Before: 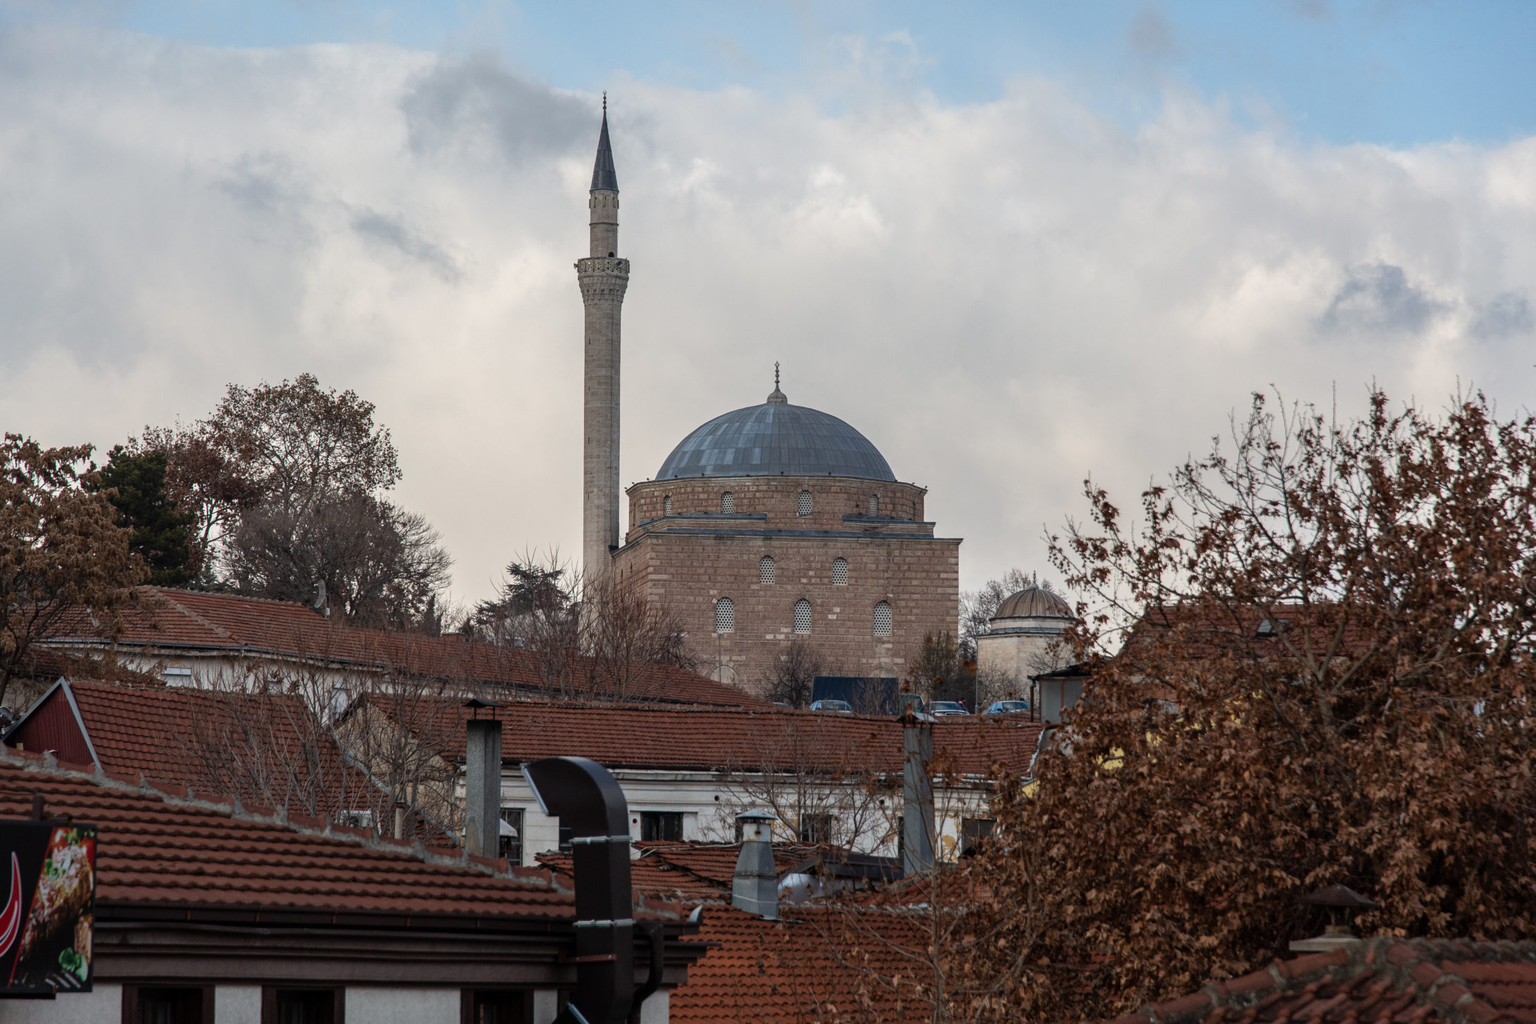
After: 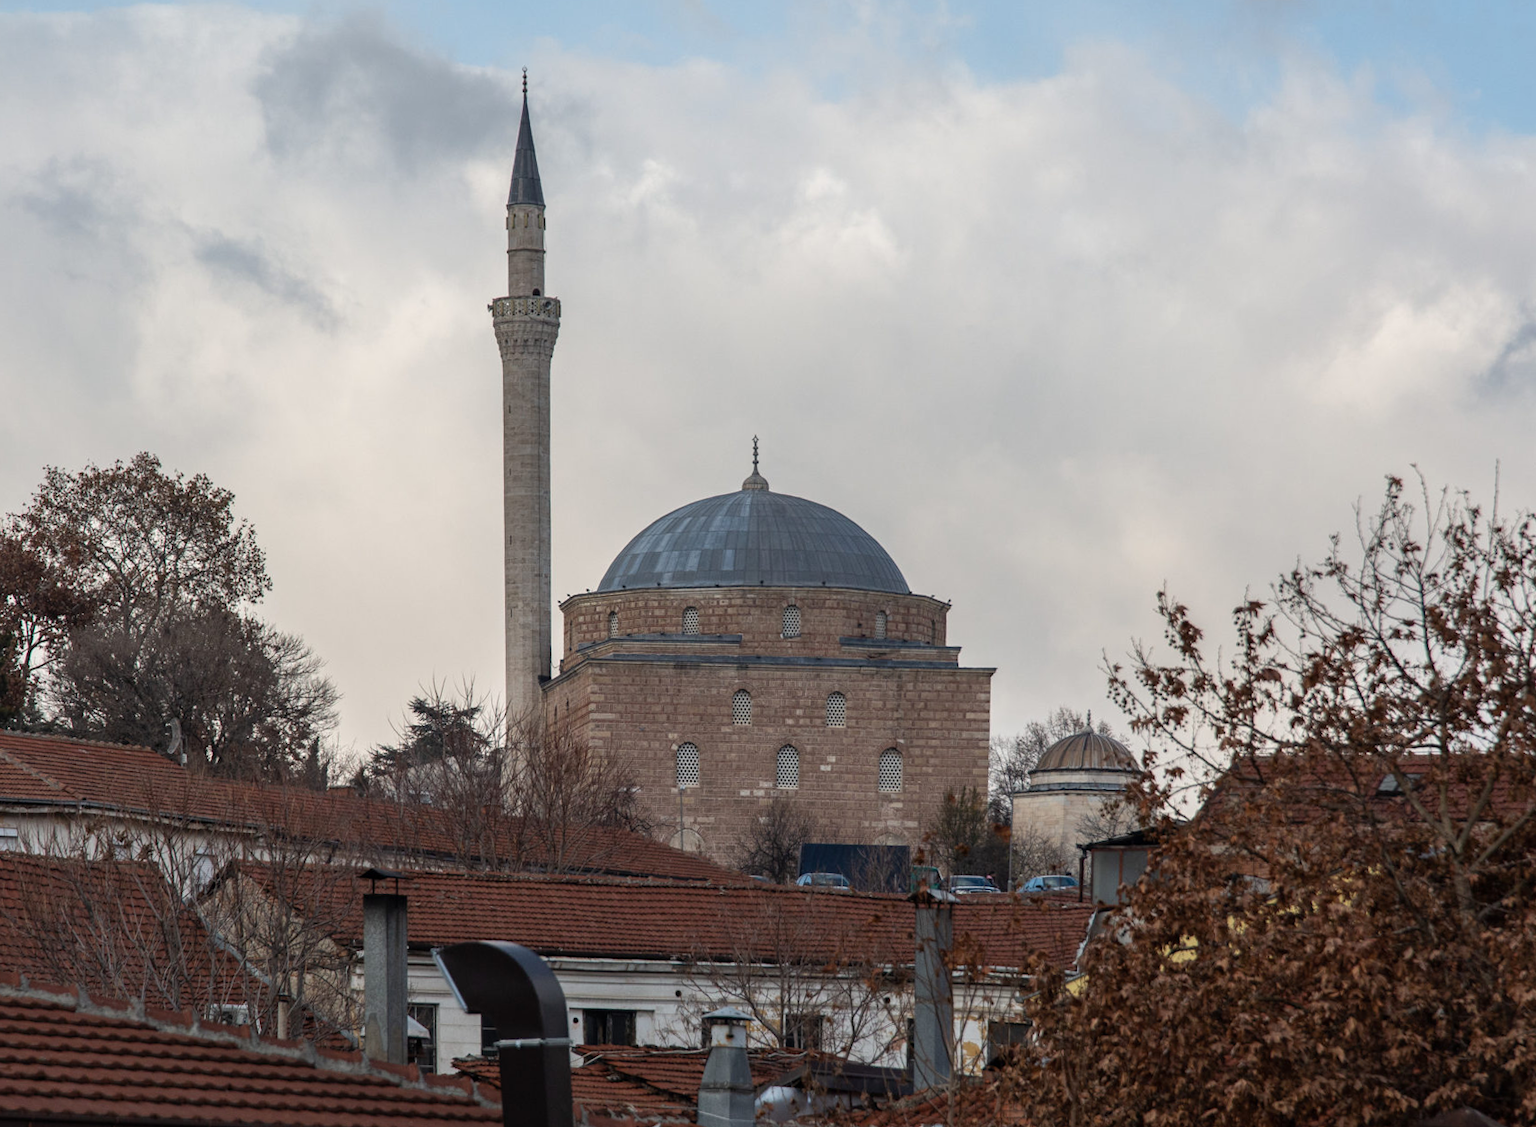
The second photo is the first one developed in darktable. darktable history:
crop: left 9.929%, top 3.475%, right 9.188%, bottom 9.529%
rotate and perspective: rotation 0.074°, lens shift (vertical) 0.096, lens shift (horizontal) -0.041, crop left 0.043, crop right 0.952, crop top 0.024, crop bottom 0.979
